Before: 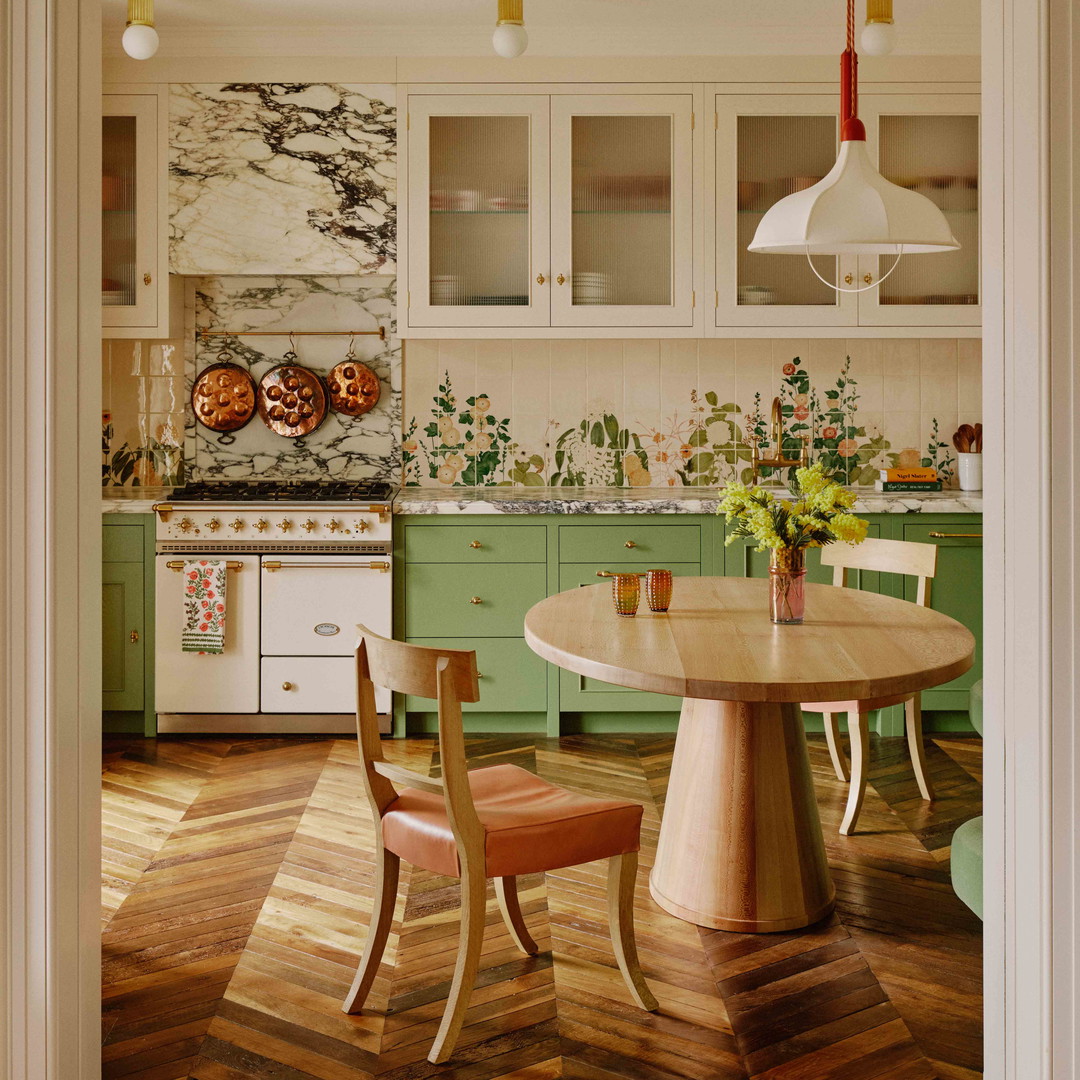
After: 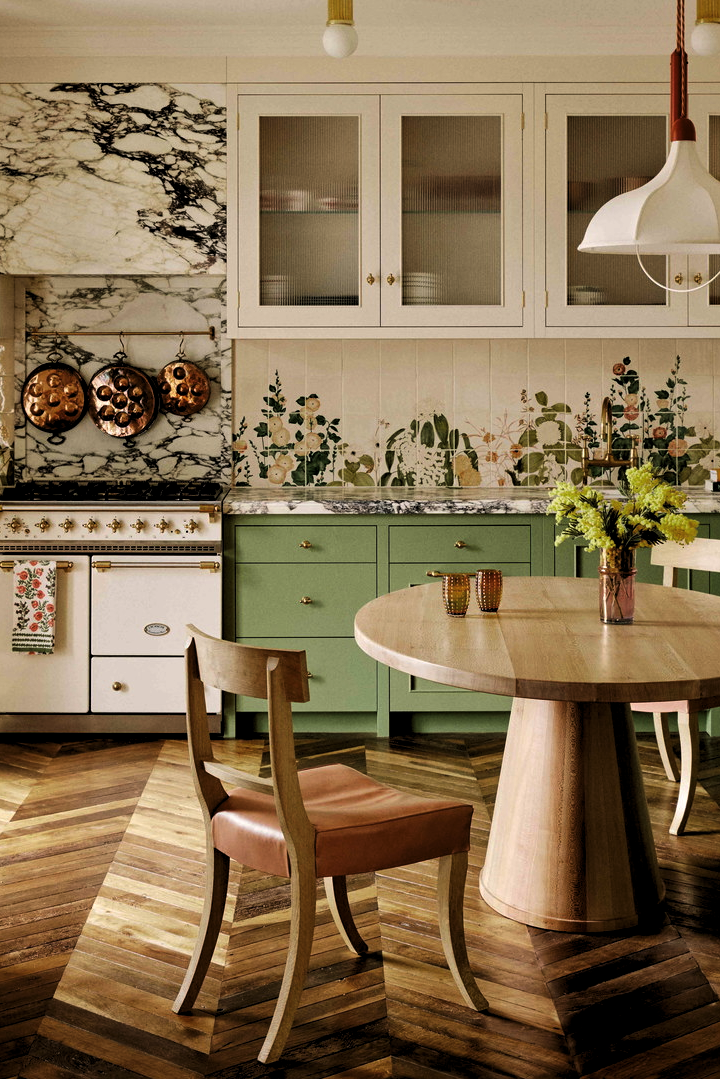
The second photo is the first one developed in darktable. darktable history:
tone equalizer: -8 EV -0.417 EV, -7 EV -0.389 EV, -6 EV -0.333 EV, -5 EV -0.222 EV, -3 EV 0.222 EV, -2 EV 0.333 EV, -1 EV 0.389 EV, +0 EV 0.417 EV, edges refinement/feathering 500, mask exposure compensation -1.57 EV, preserve details no
levels: levels [0.116, 0.574, 1]
crop and rotate: left 15.754%, right 17.579%
